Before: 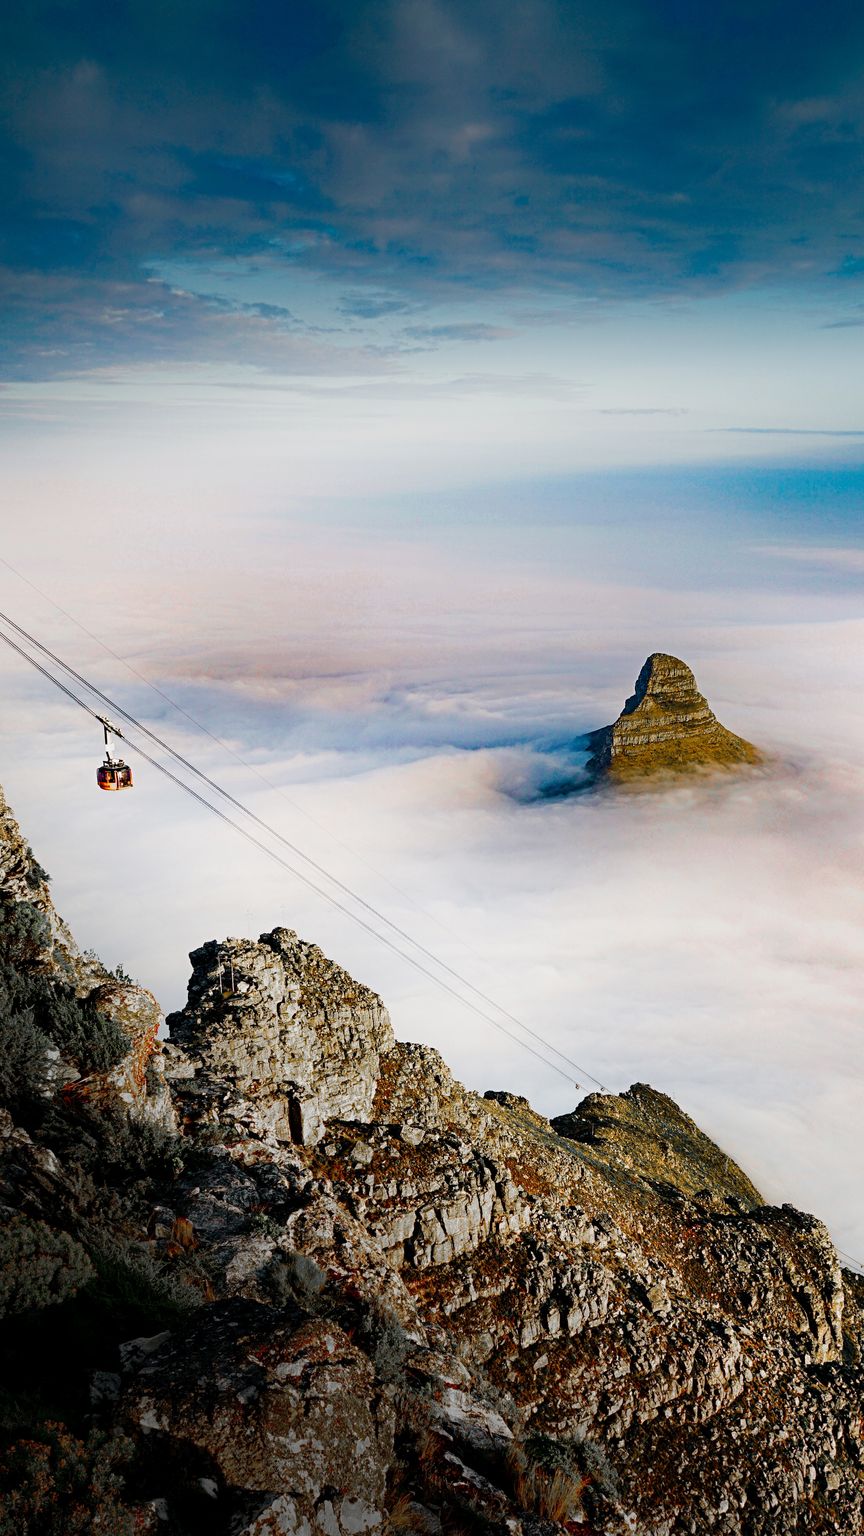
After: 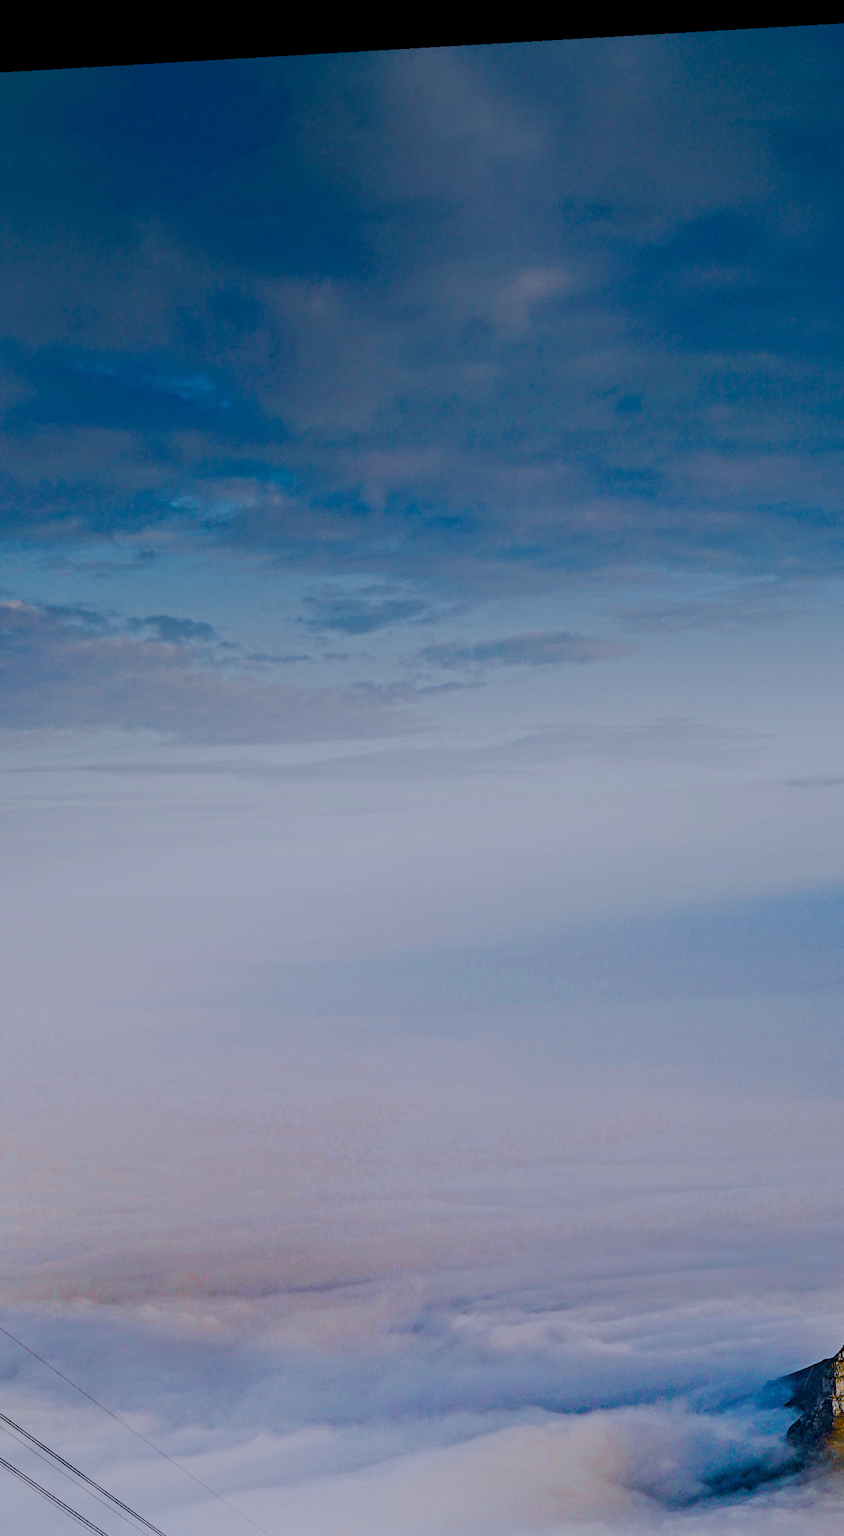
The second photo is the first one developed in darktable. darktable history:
crop: left 19.556%, right 30.401%, bottom 46.458%
rotate and perspective: rotation -2.22°, lens shift (horizontal) -0.022, automatic cropping off
tone equalizer: -8 EV -0.002 EV, -7 EV 0.005 EV, -6 EV -0.008 EV, -5 EV 0.007 EV, -4 EV -0.042 EV, -3 EV -0.233 EV, -2 EV -0.662 EV, -1 EV -0.983 EV, +0 EV -0.969 EV, smoothing diameter 2%, edges refinement/feathering 20, mask exposure compensation -1.57 EV, filter diffusion 5
white balance: red 0.967, blue 1.119, emerald 0.756
